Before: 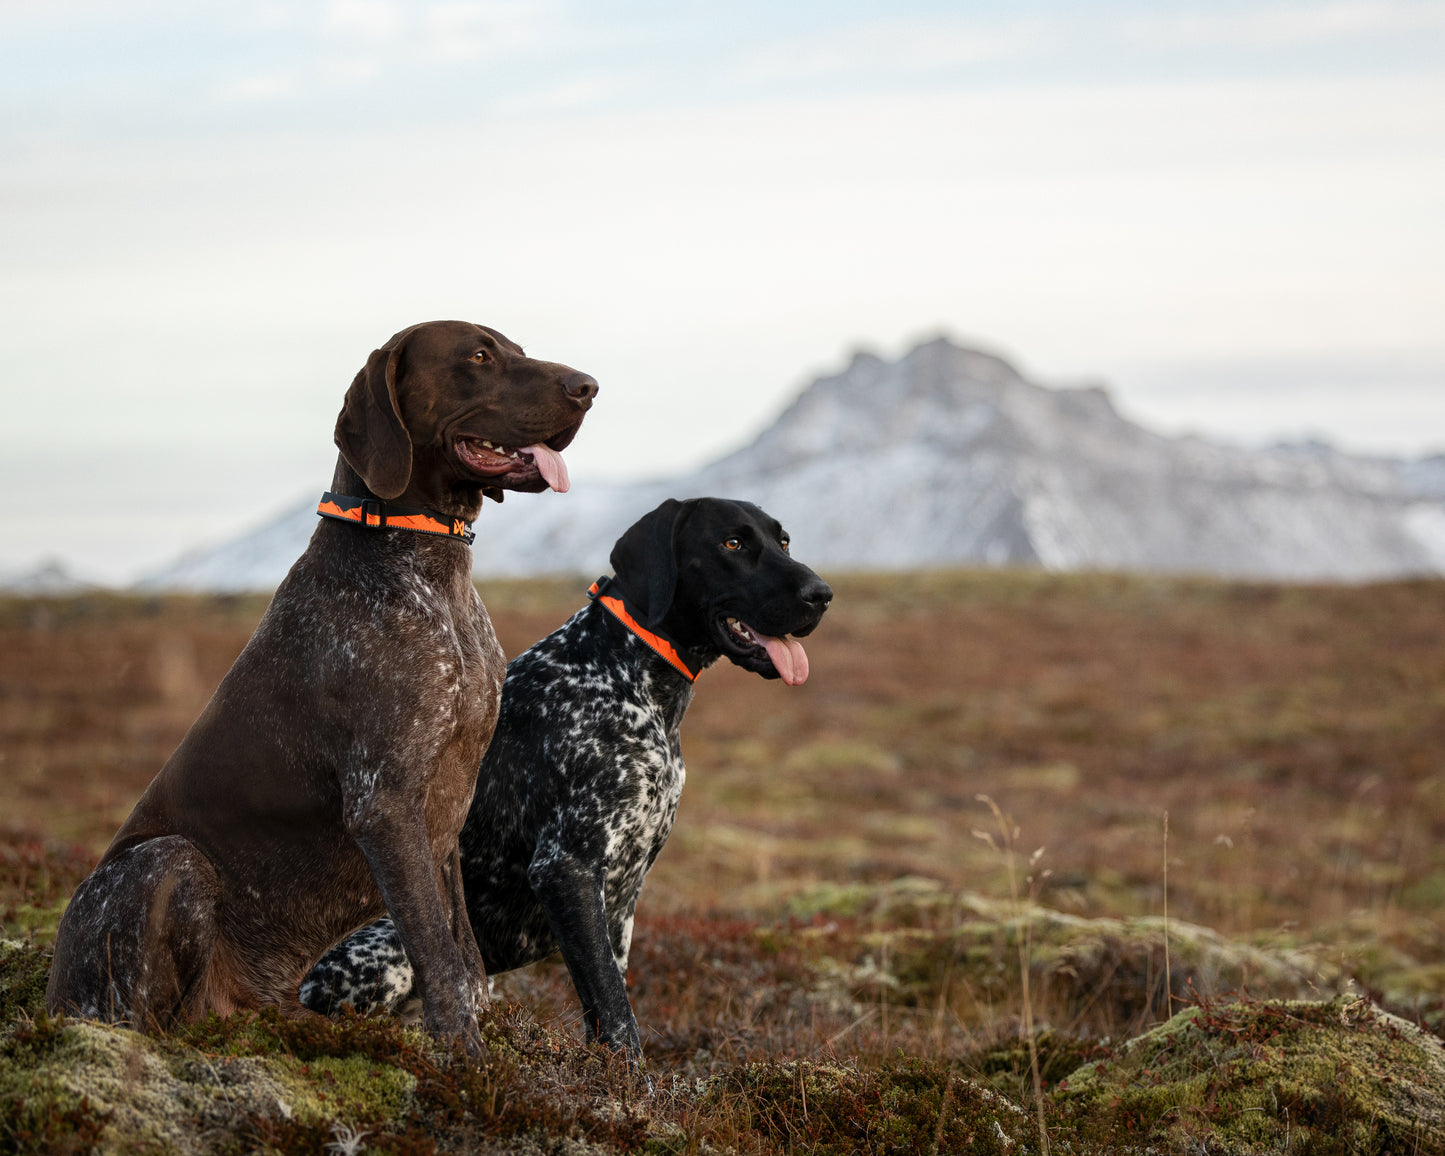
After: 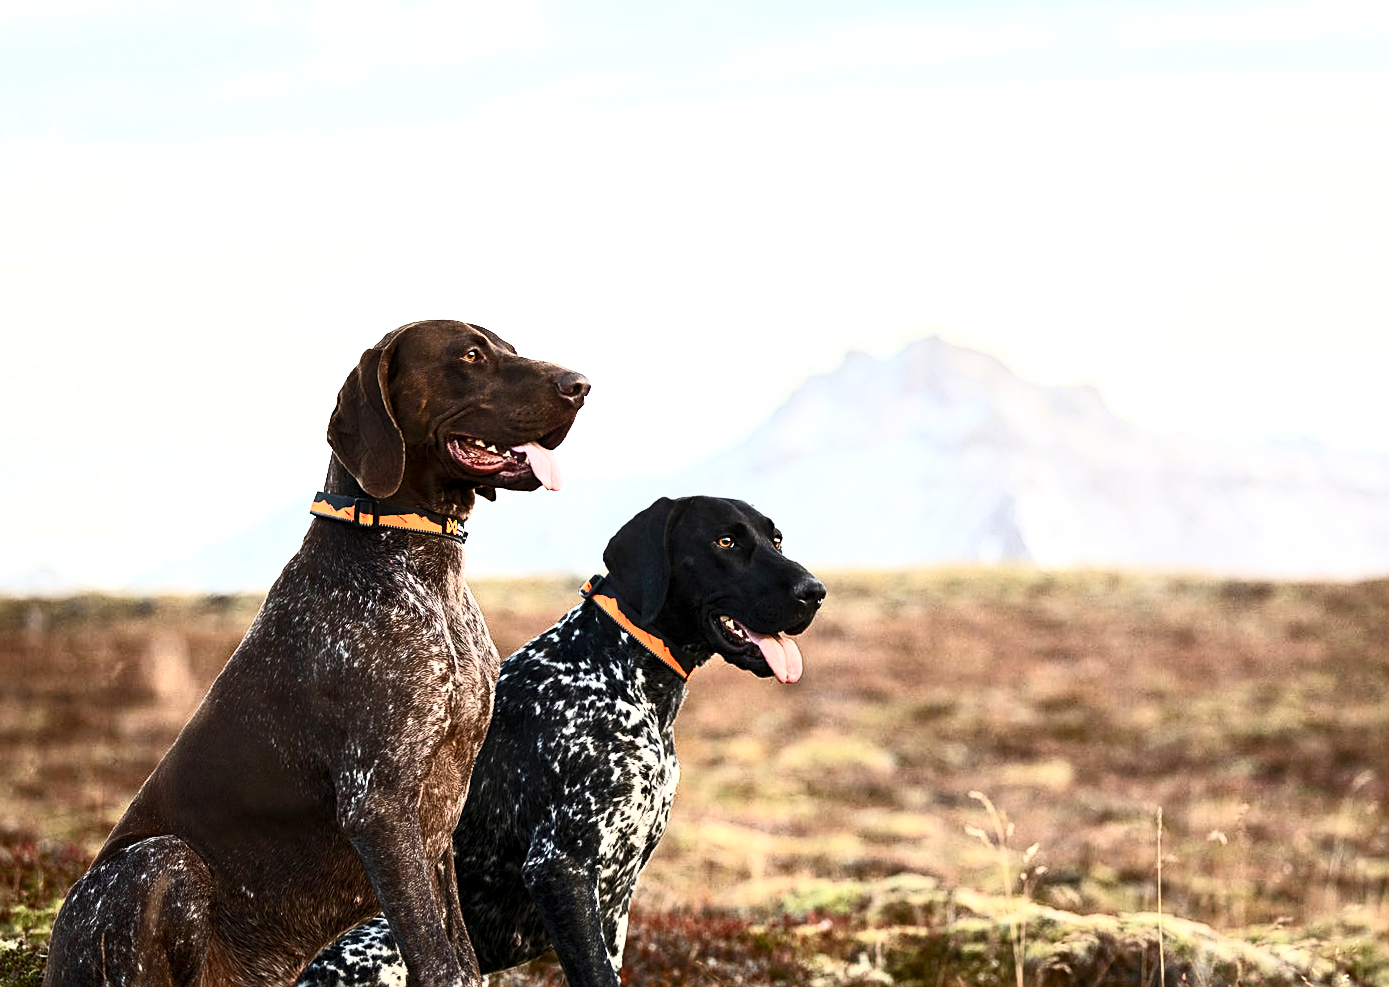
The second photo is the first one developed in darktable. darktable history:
exposure: exposure 0.515 EV, compensate highlight preservation false
crop and rotate: angle 0.2°, left 0.275%, right 3.127%, bottom 14.18%
contrast brightness saturation: contrast 0.62, brightness 0.34, saturation 0.14
local contrast: highlights 100%, shadows 100%, detail 120%, midtone range 0.2
sharpen: on, module defaults
